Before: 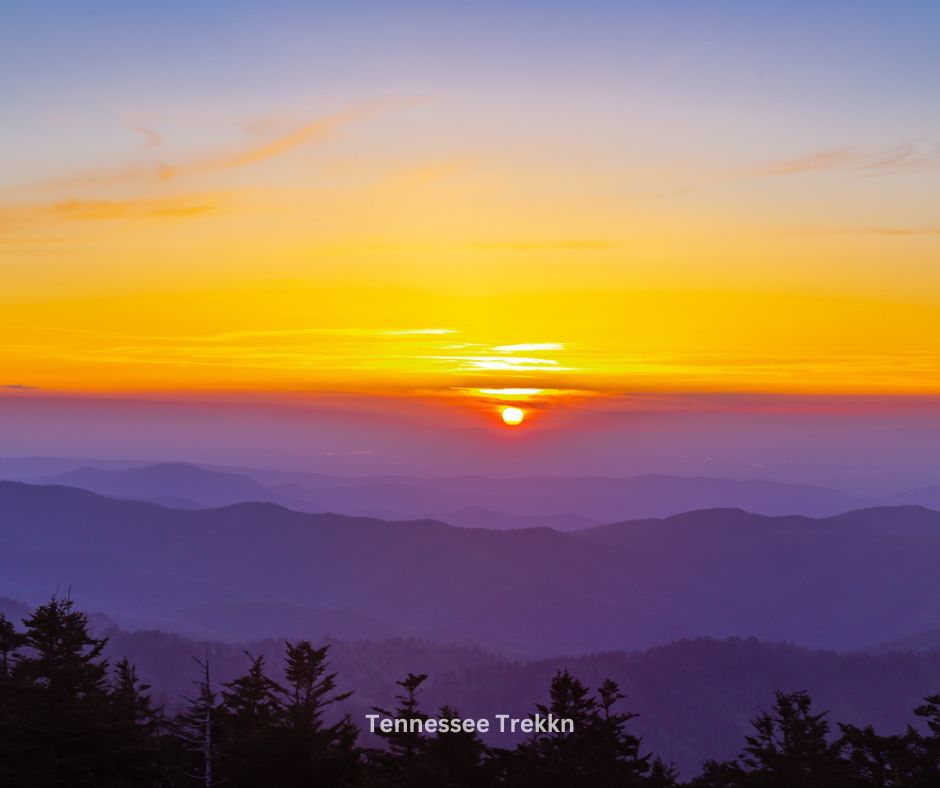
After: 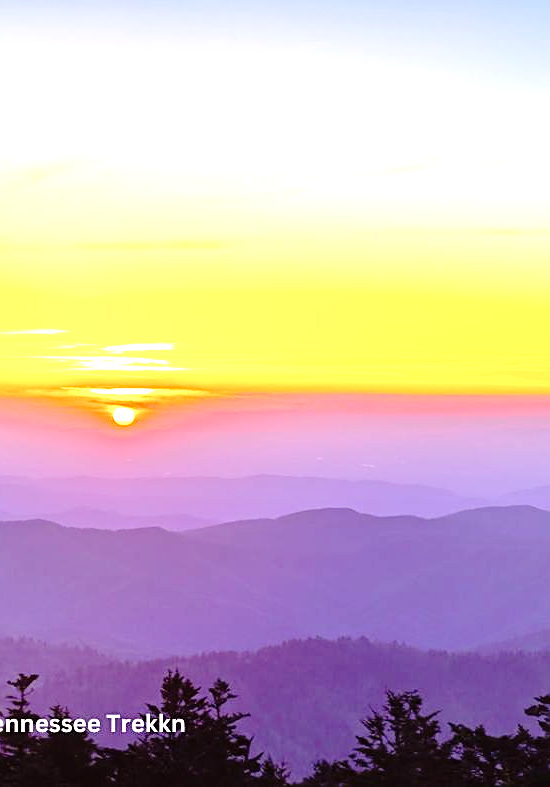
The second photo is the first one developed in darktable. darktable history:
exposure: black level correction 0, exposure 1.45 EV, compensate exposure bias true, compensate highlight preservation false
crop: left 41.402%
sharpen: on, module defaults
tone curve: curves: ch0 [(0, 0) (0.003, 0.01) (0.011, 0.01) (0.025, 0.011) (0.044, 0.019) (0.069, 0.032) (0.1, 0.054) (0.136, 0.088) (0.177, 0.138) (0.224, 0.214) (0.277, 0.297) (0.335, 0.391) (0.399, 0.469) (0.468, 0.551) (0.543, 0.622) (0.623, 0.699) (0.709, 0.775) (0.801, 0.85) (0.898, 0.929) (1, 1)], preserve colors none
